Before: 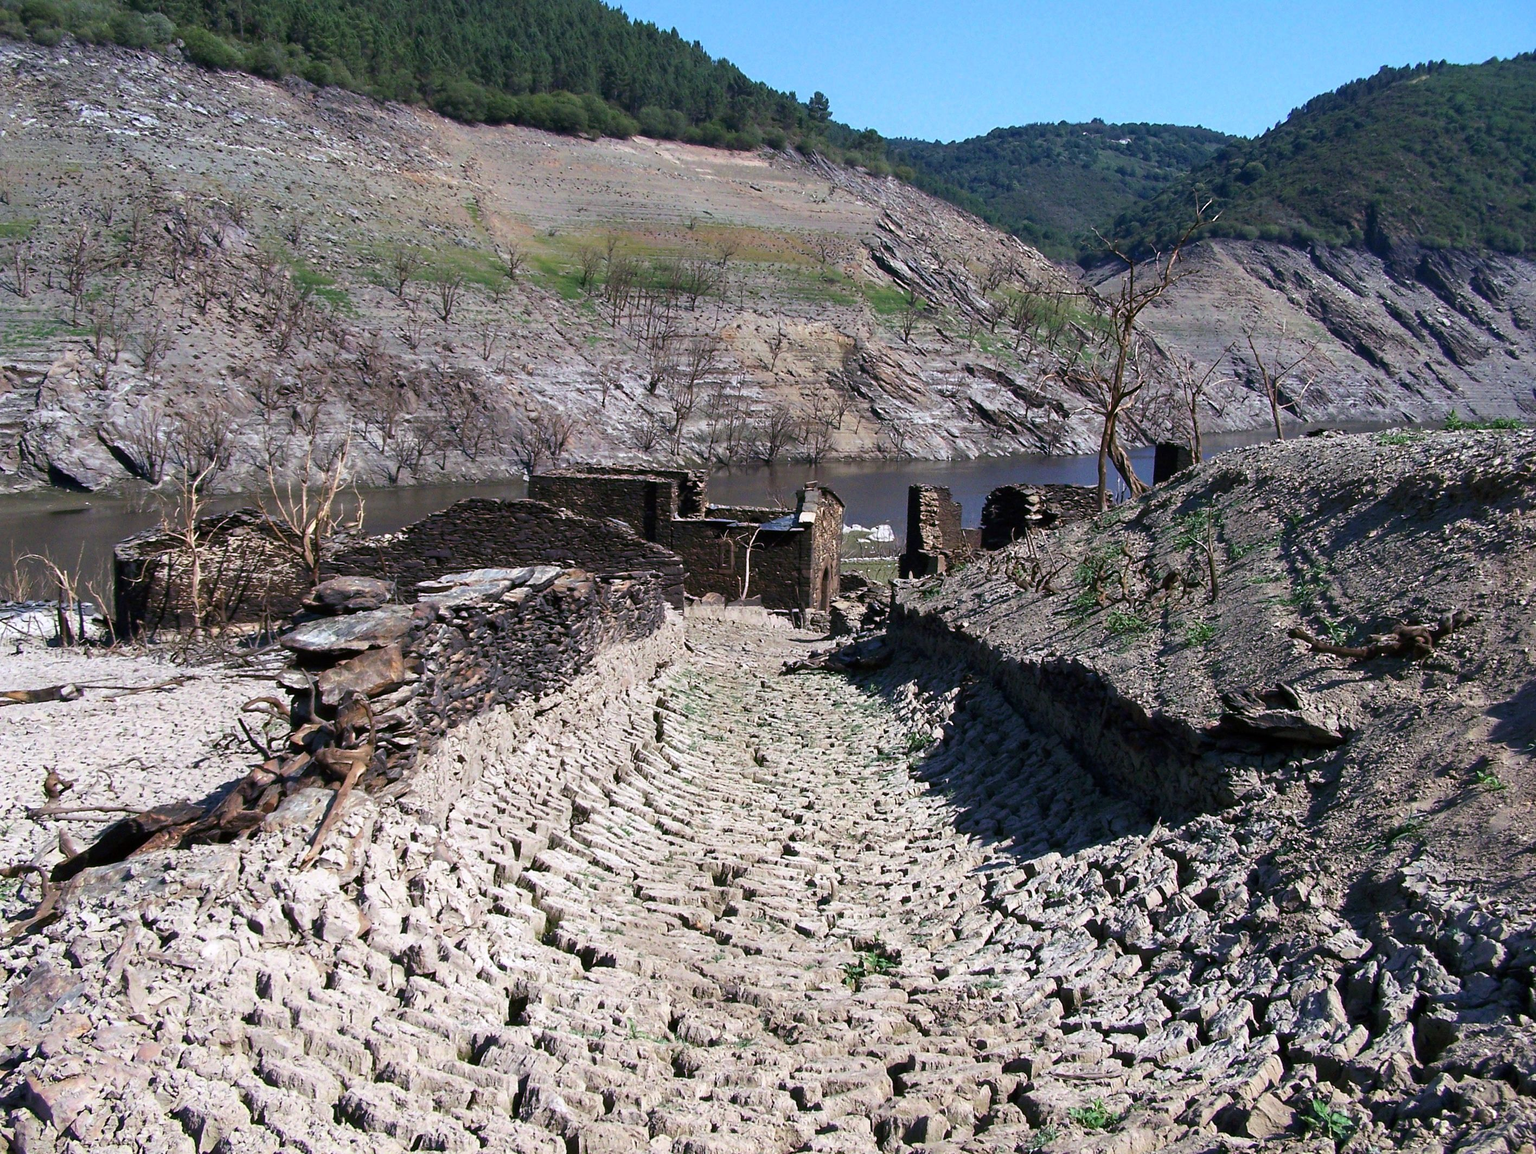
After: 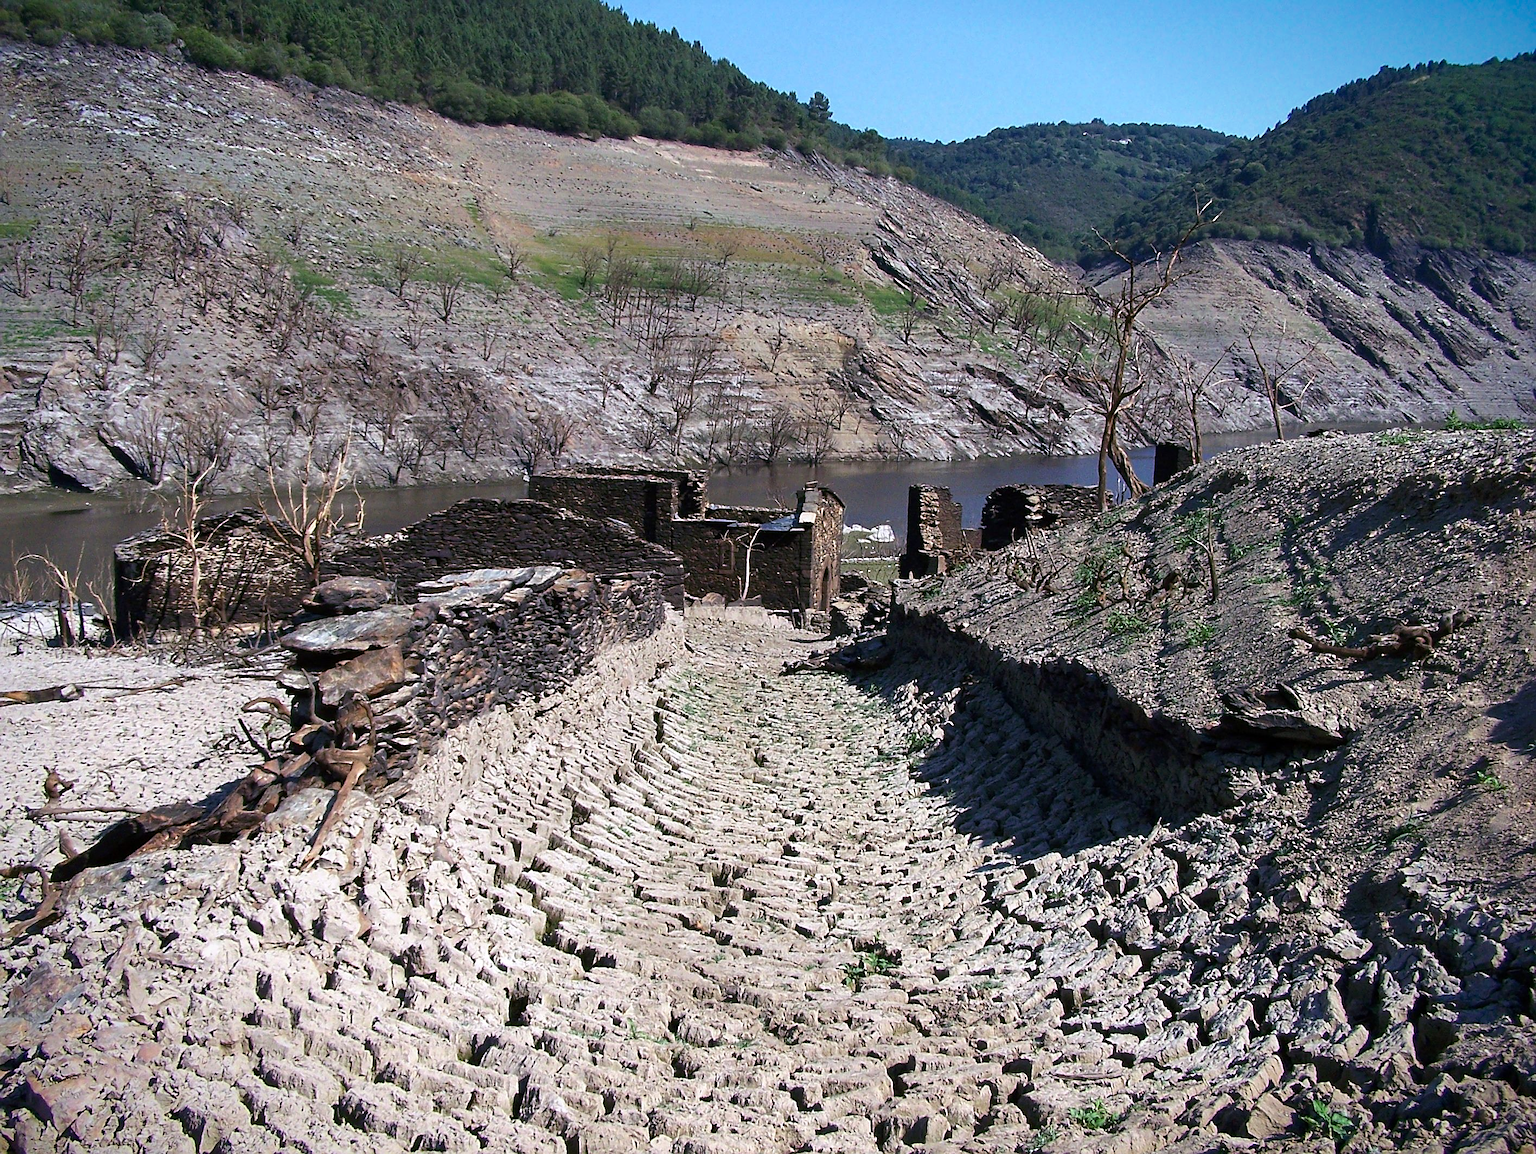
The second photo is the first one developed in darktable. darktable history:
vignetting: fall-off start 88.53%, fall-off radius 44.2%, saturation 0.376, width/height ratio 1.161
sharpen: on, module defaults
